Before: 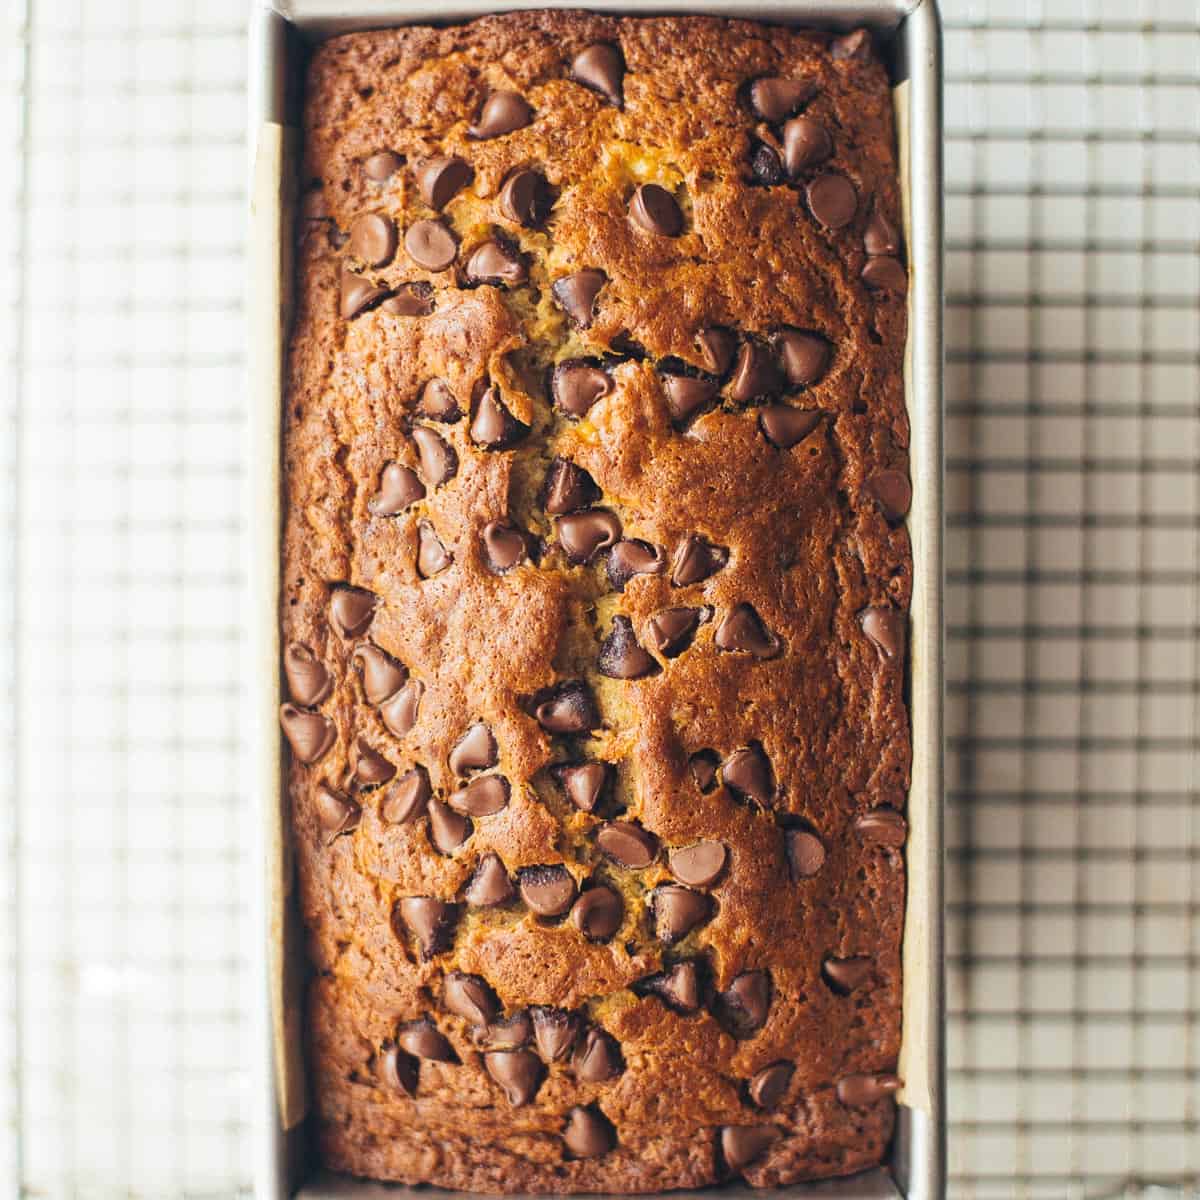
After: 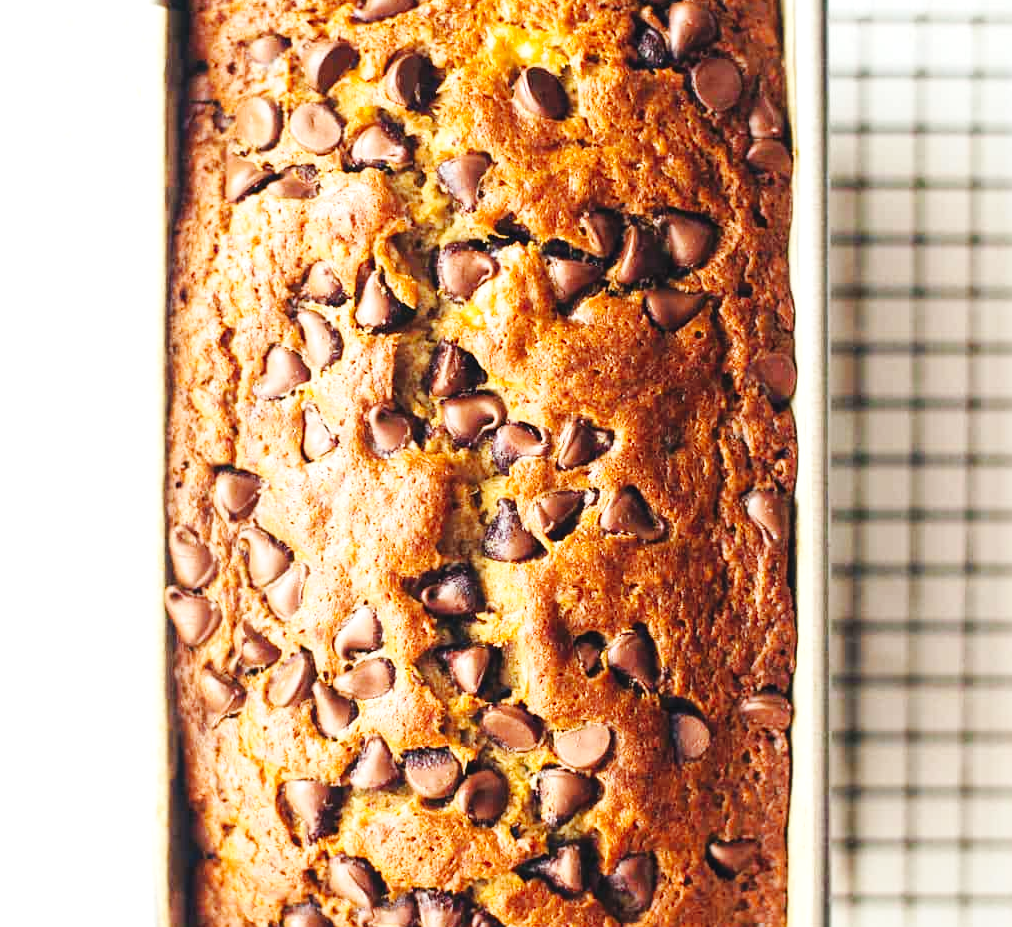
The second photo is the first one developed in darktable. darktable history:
crop and rotate: left 9.657%, top 9.762%, right 5.936%, bottom 12.907%
base curve: curves: ch0 [(0, 0) (0.036, 0.025) (0.121, 0.166) (0.206, 0.329) (0.605, 0.79) (1, 1)], preserve colors none
exposure: exposure 0.518 EV, compensate highlight preservation false
